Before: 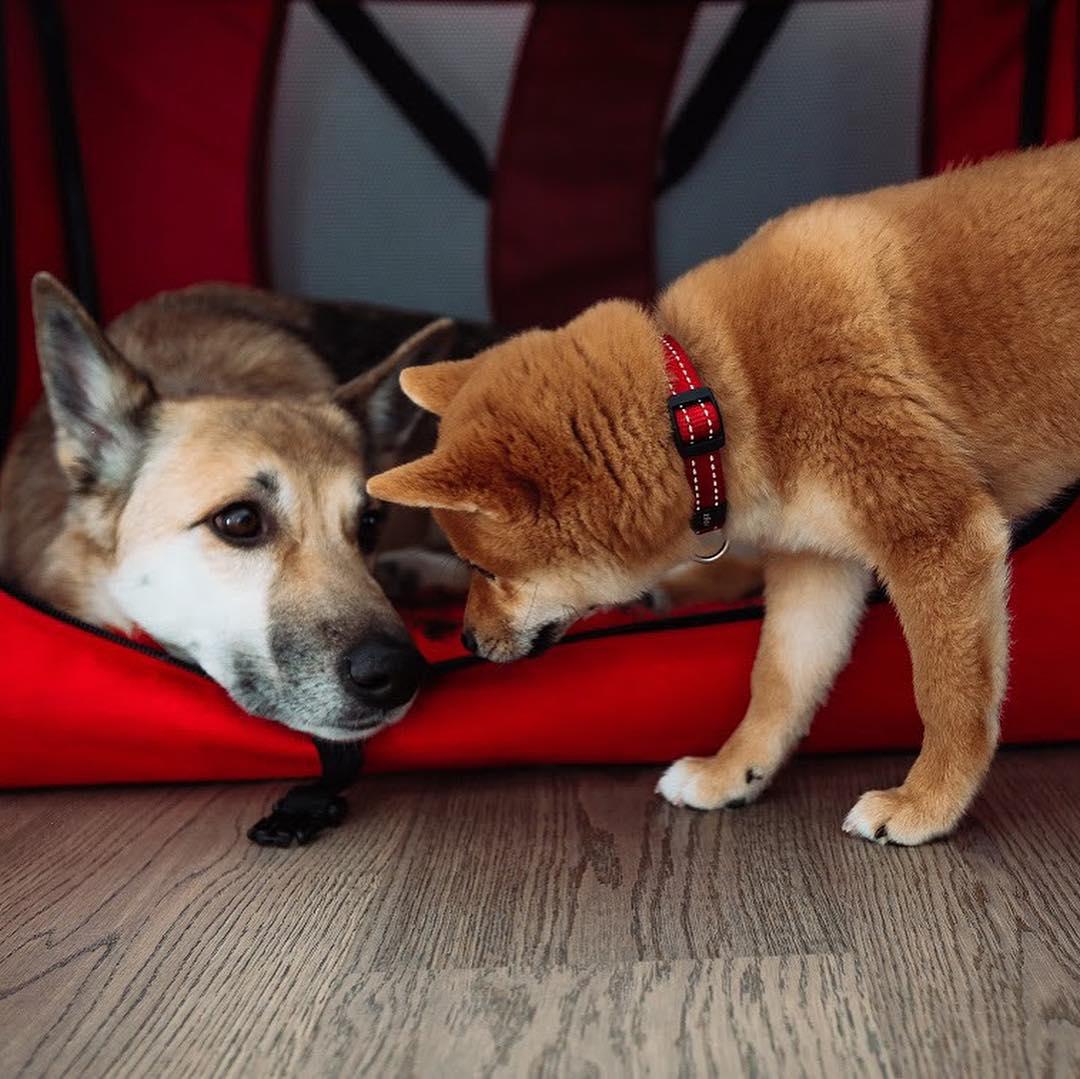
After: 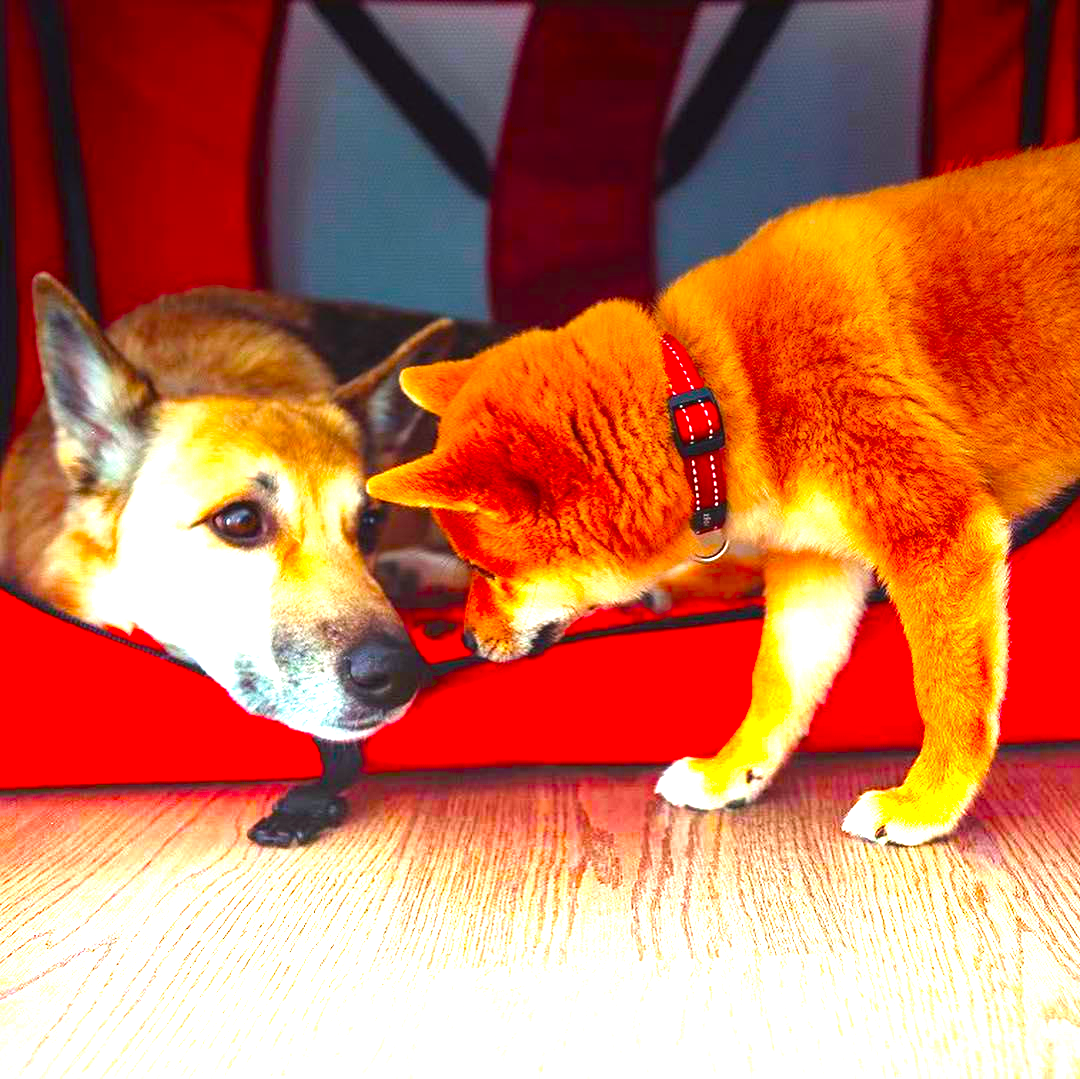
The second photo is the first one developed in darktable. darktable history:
graduated density: density -3.9 EV
color balance: input saturation 134.34%, contrast -10.04%, contrast fulcrum 19.67%, output saturation 133.51%
exposure: black level correction -0.002, exposure 0.708 EV, compensate exposure bias true, compensate highlight preservation false
contrast brightness saturation: brightness -0.02, saturation 0.35
